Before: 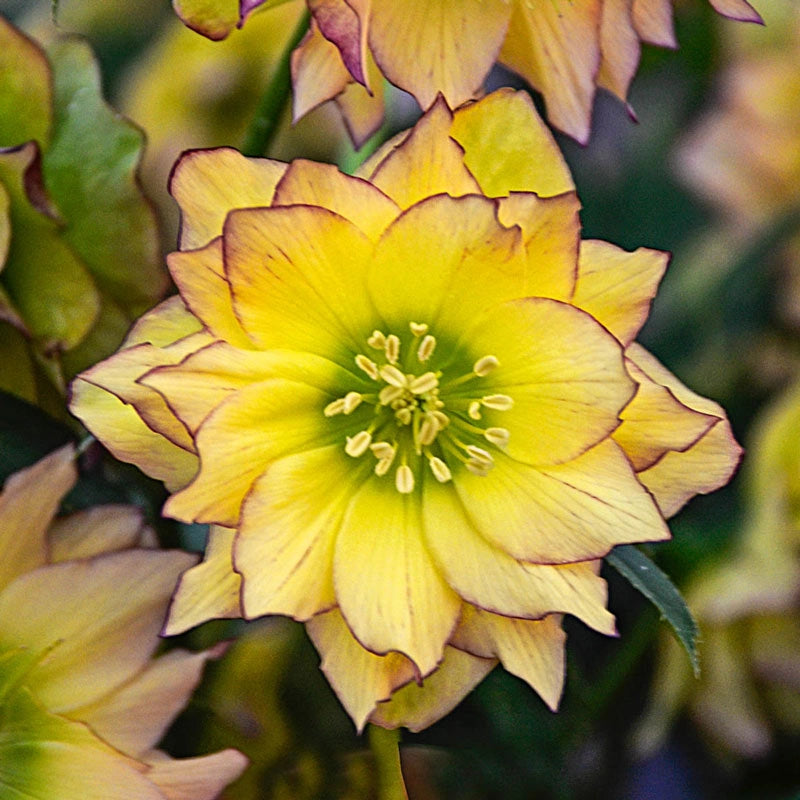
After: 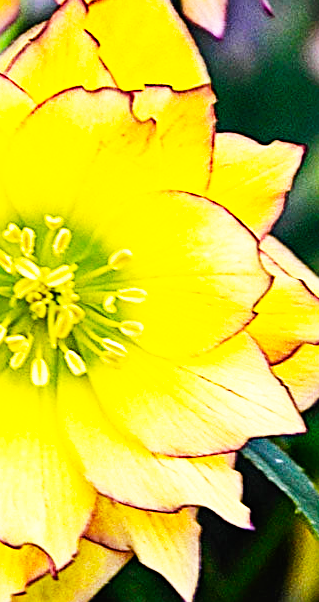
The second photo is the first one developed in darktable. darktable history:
sharpen: on, module defaults
crop: left 45.721%, top 13.393%, right 14.118%, bottom 10.01%
color balance rgb: global vibrance 42.74%
base curve: curves: ch0 [(0, 0) (0.007, 0.004) (0.027, 0.03) (0.046, 0.07) (0.207, 0.54) (0.442, 0.872) (0.673, 0.972) (1, 1)], preserve colors none
